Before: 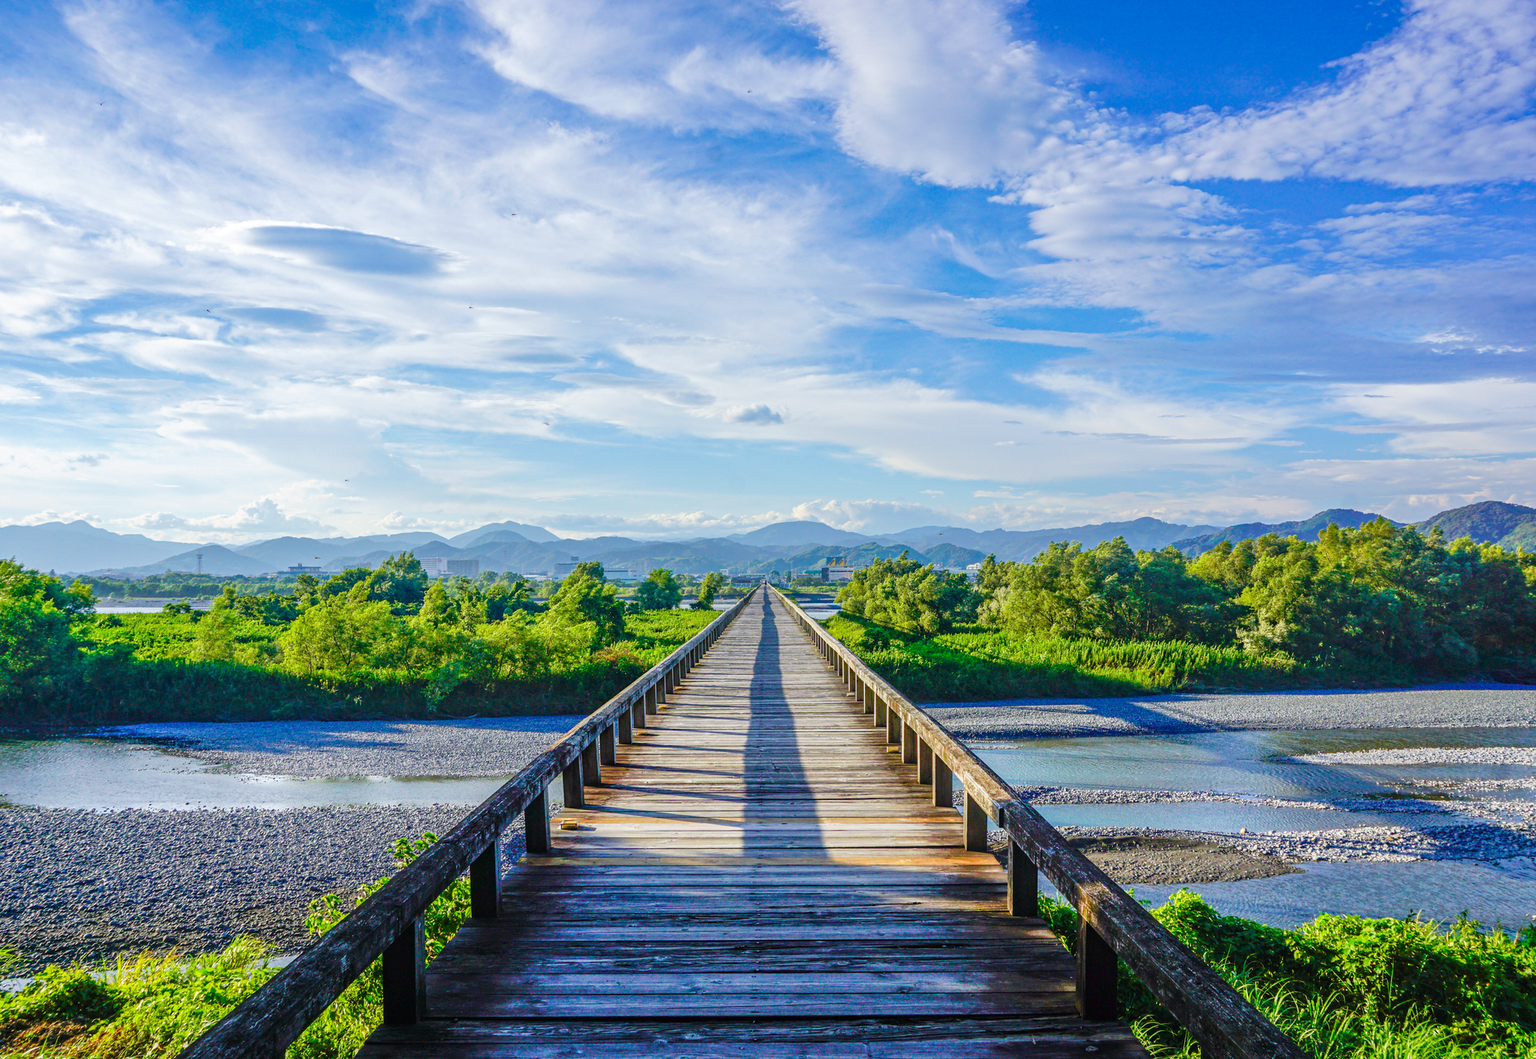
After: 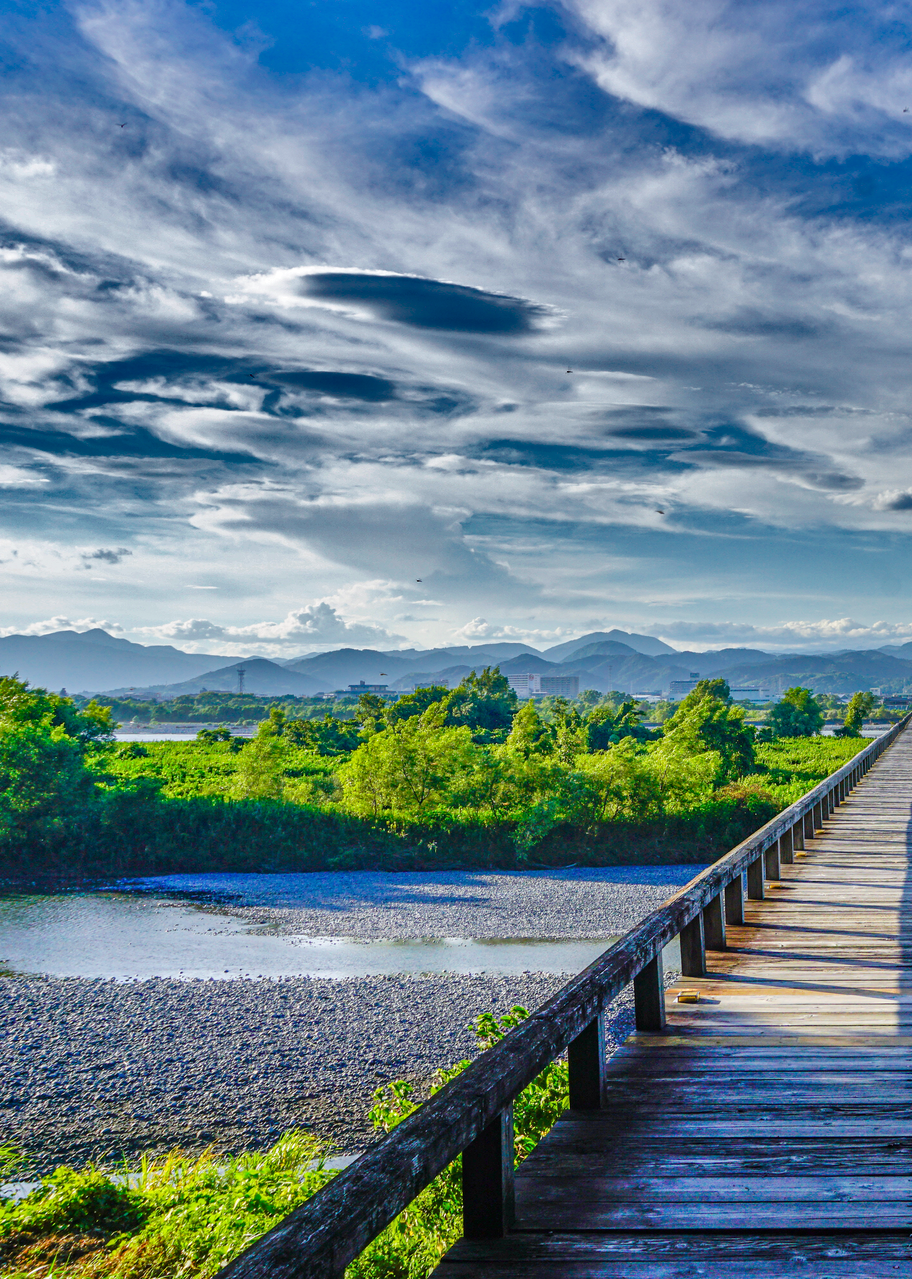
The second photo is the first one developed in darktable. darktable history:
shadows and highlights: shadows 20.91, highlights -82.73, soften with gaussian
crop and rotate: left 0%, top 0%, right 50.845%
